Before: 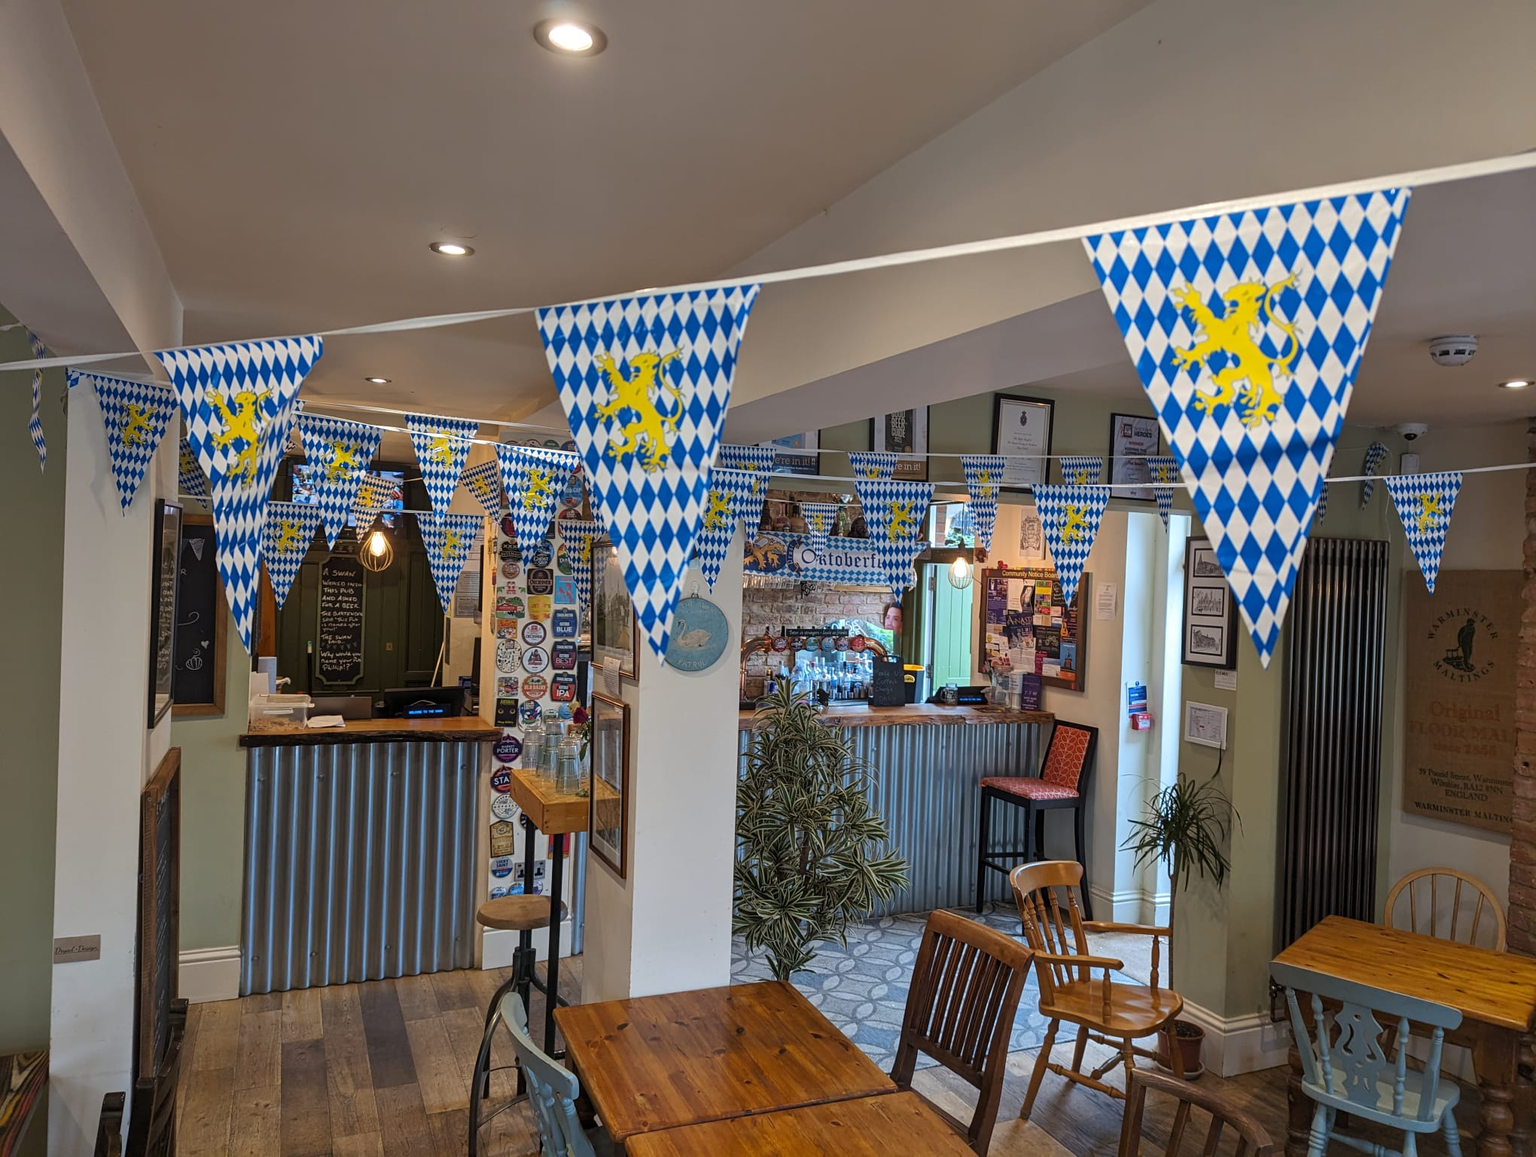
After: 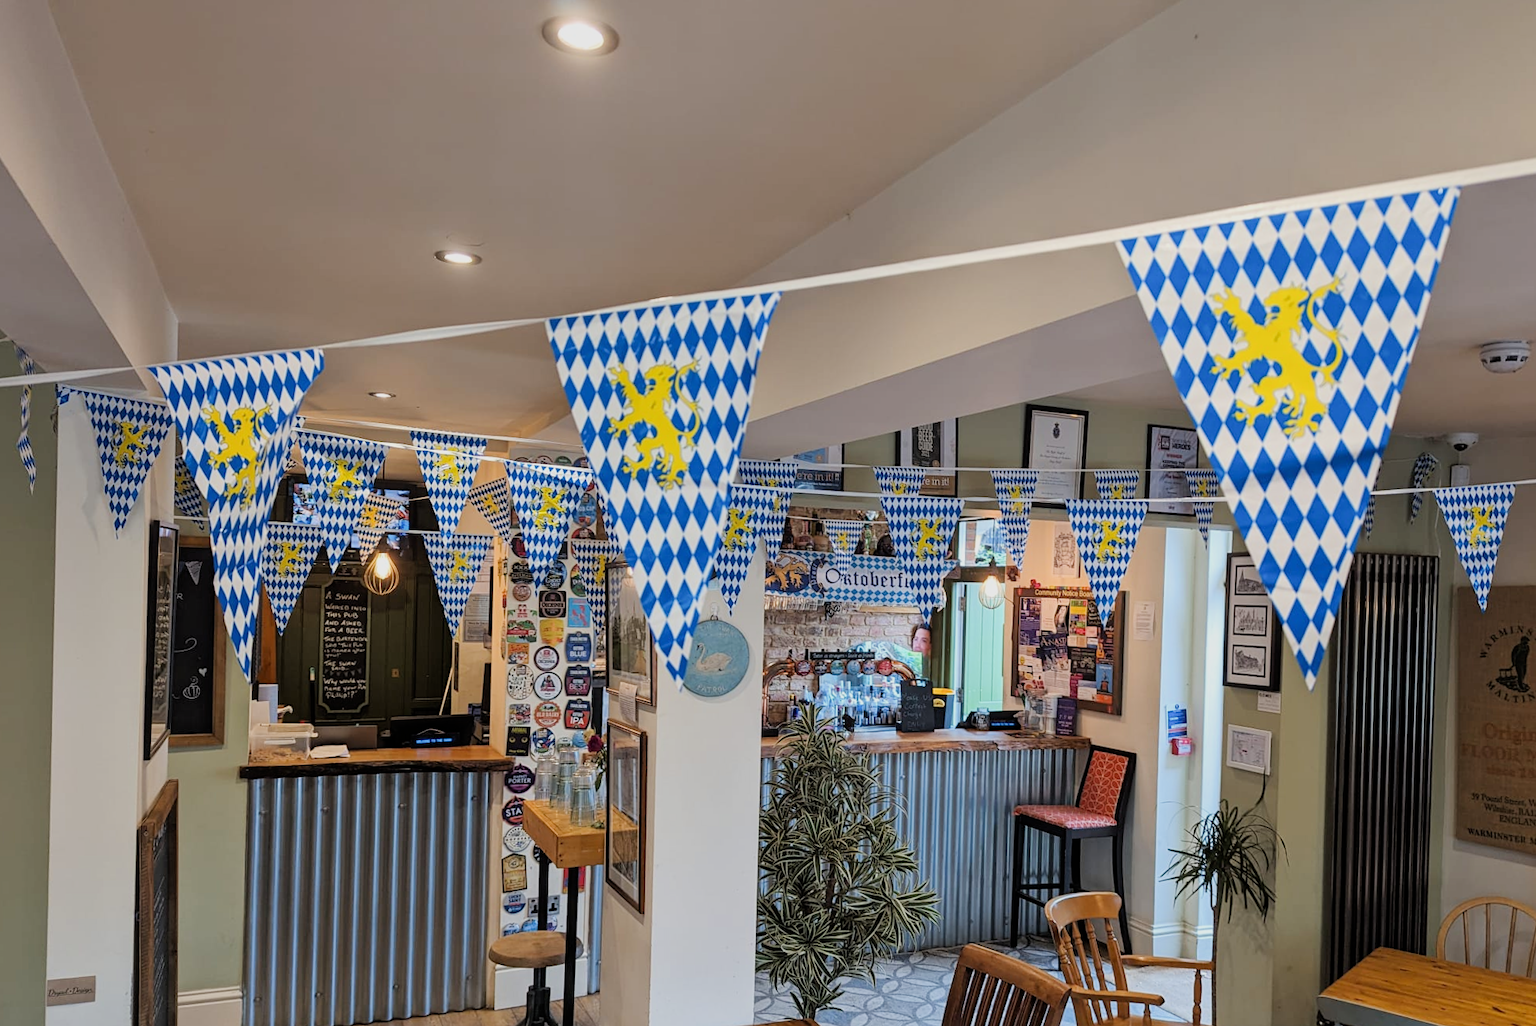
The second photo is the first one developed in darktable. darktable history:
filmic rgb: black relative exposure -7.65 EV, white relative exposure 4.56 EV, threshold 5.96 EV, hardness 3.61, contrast 1.053, enable highlight reconstruction true
exposure: black level correction 0, exposure 0.499 EV, compensate highlight preservation false
crop and rotate: angle 0.367°, left 0.327%, right 3.097%, bottom 14.278%
